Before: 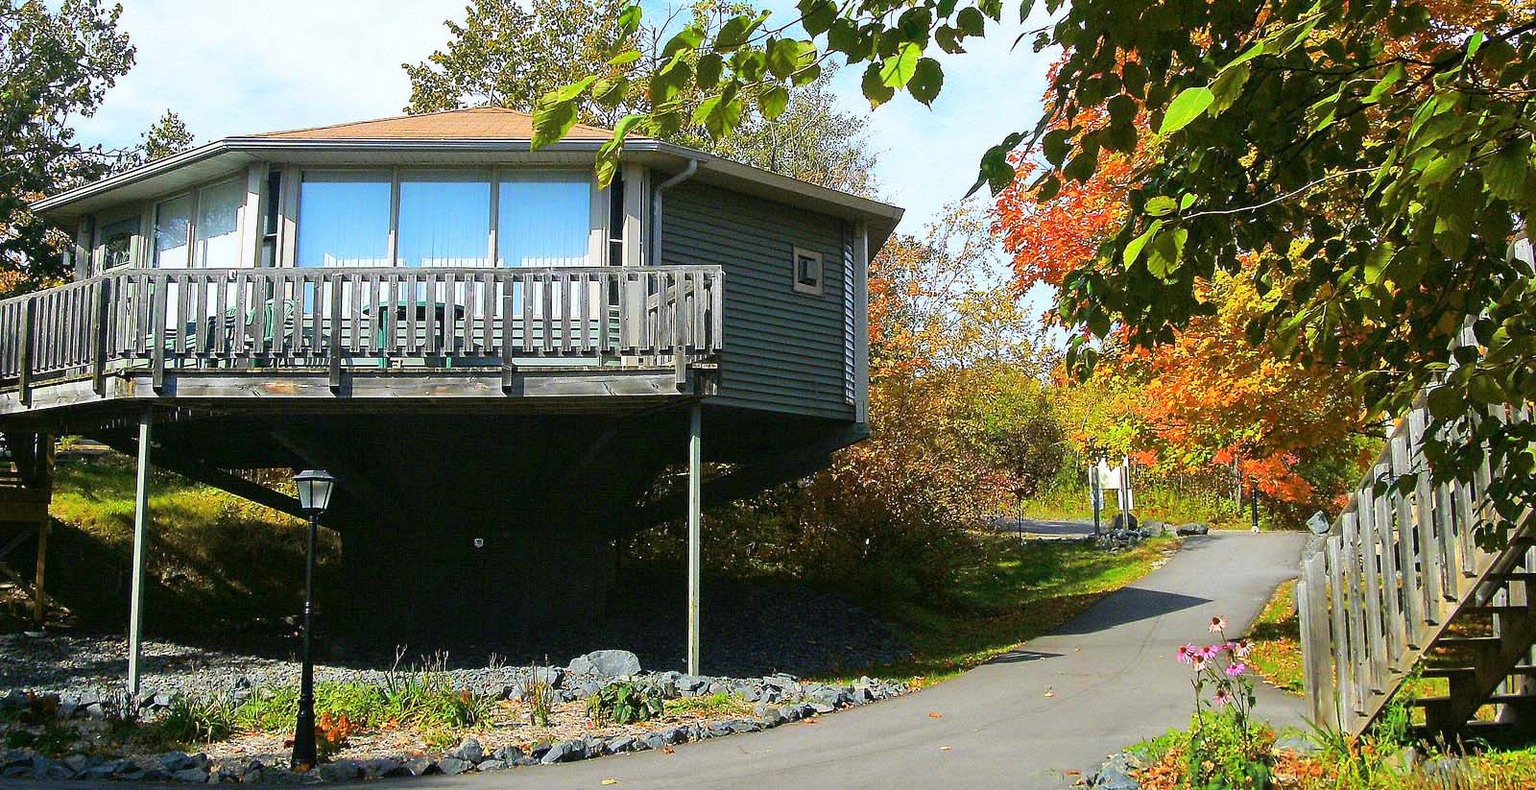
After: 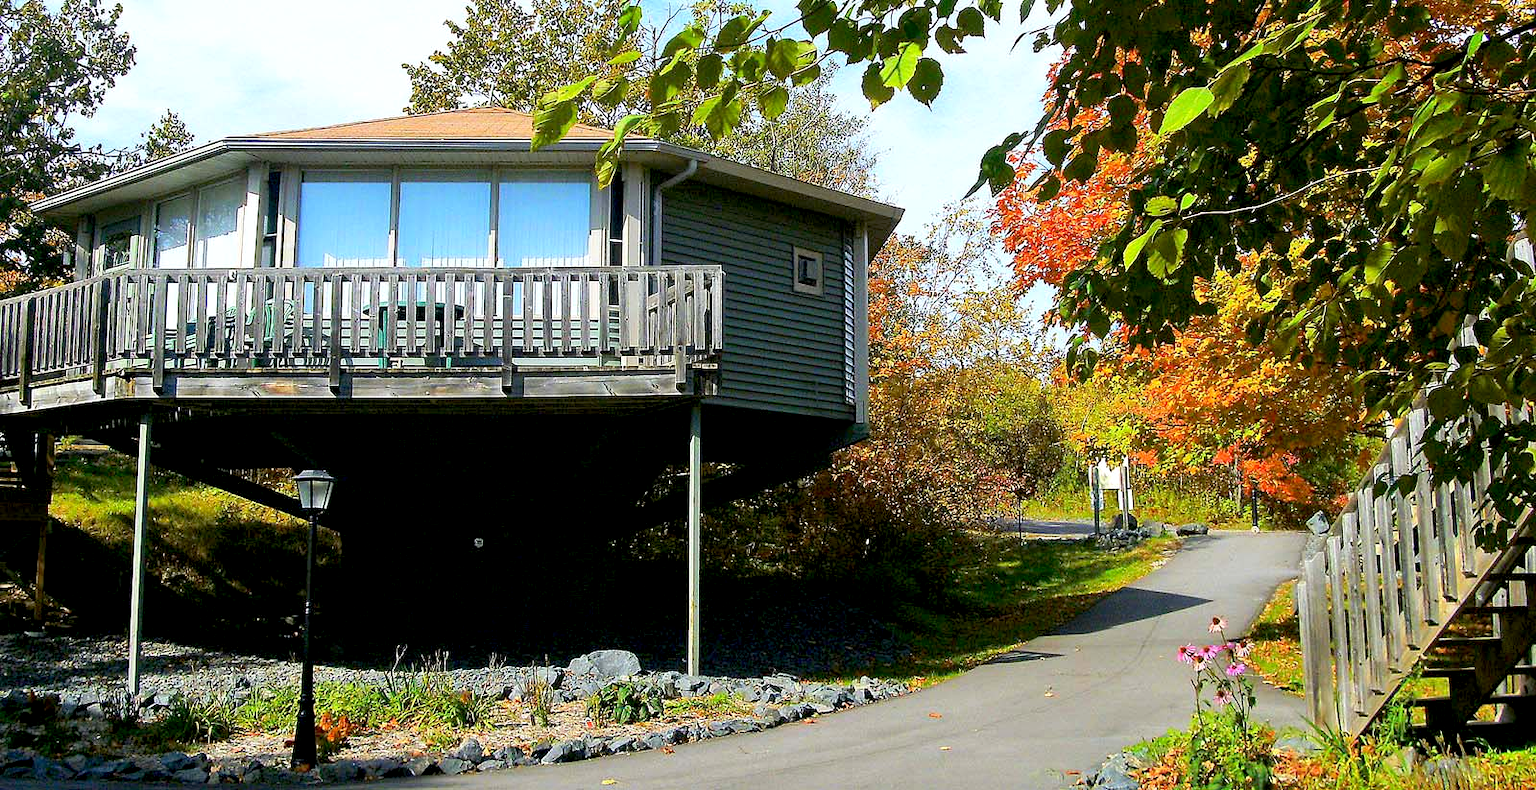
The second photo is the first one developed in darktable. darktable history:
exposure: black level correction 0.009, exposure 0.108 EV, compensate highlight preservation false
